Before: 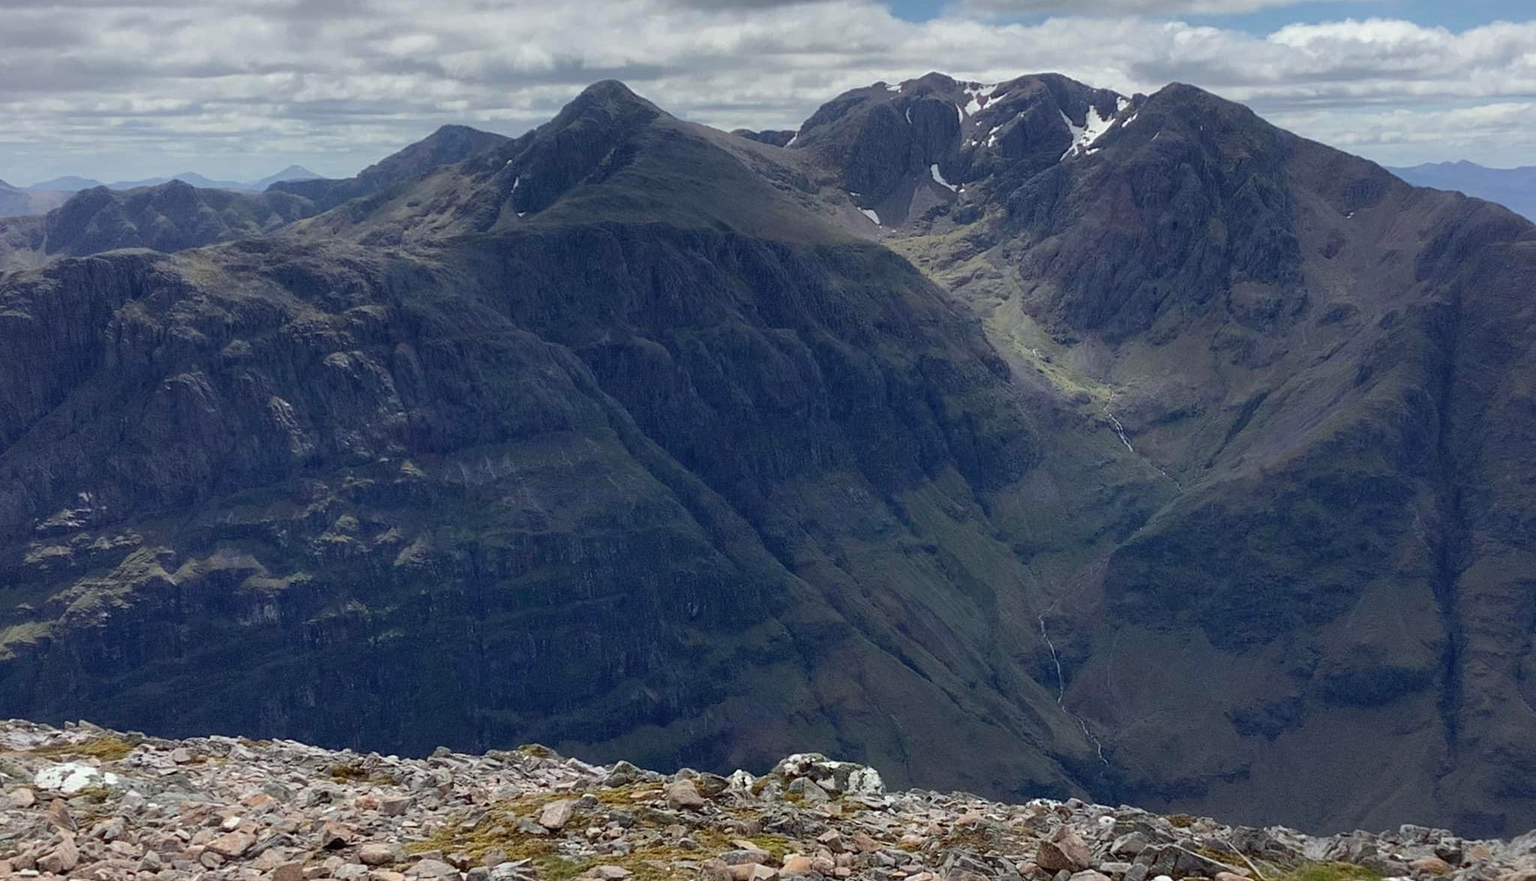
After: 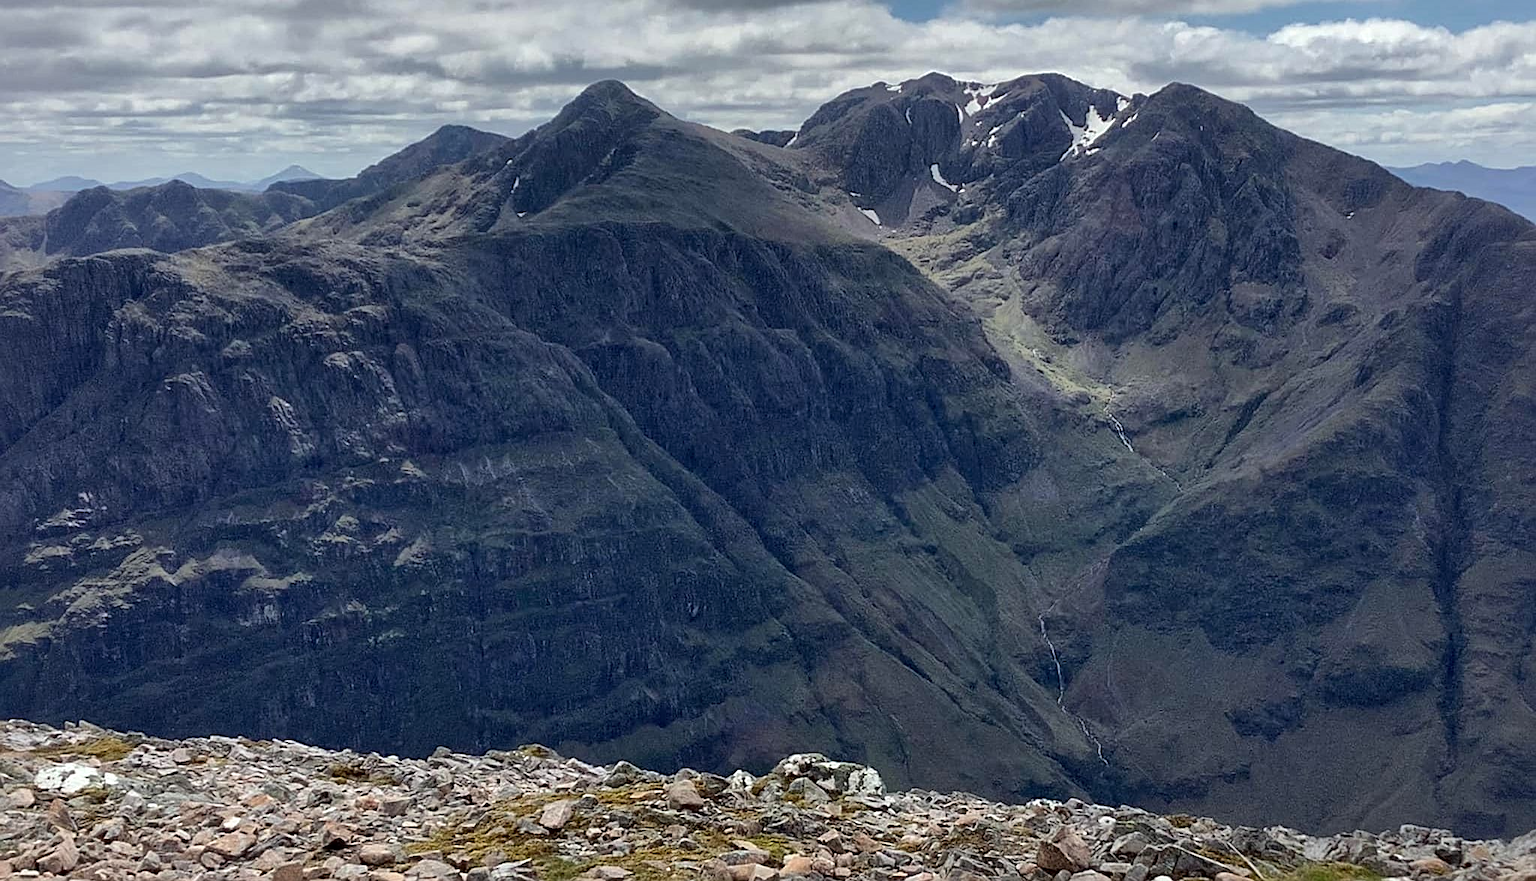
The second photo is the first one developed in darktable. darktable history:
sharpen: on, module defaults
local contrast: mode bilateral grid, contrast 20, coarseness 50, detail 159%, midtone range 0.2
